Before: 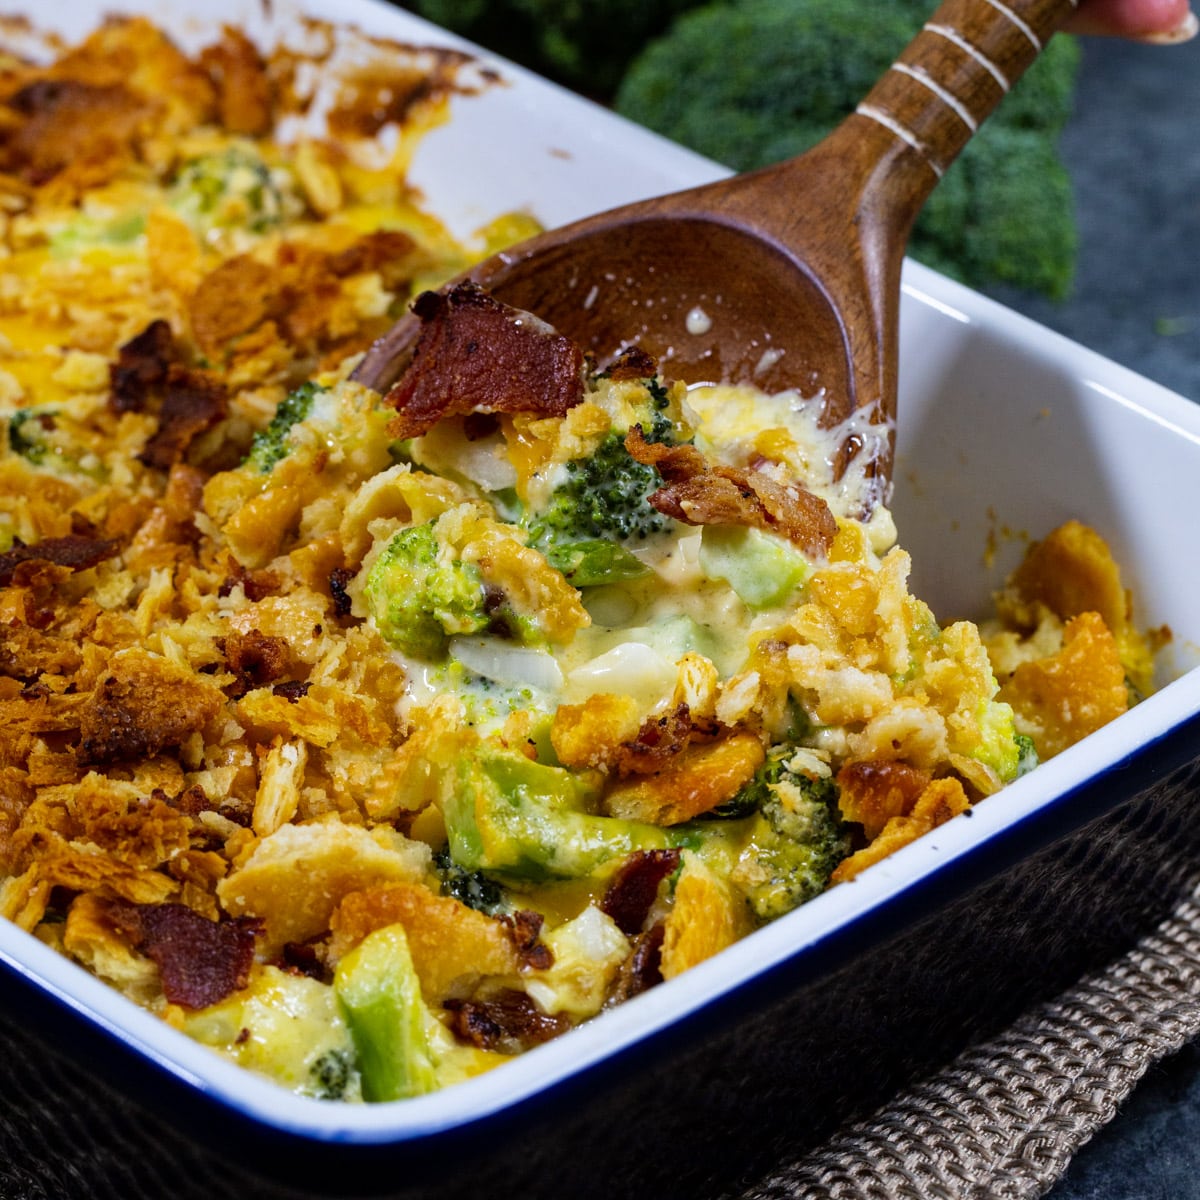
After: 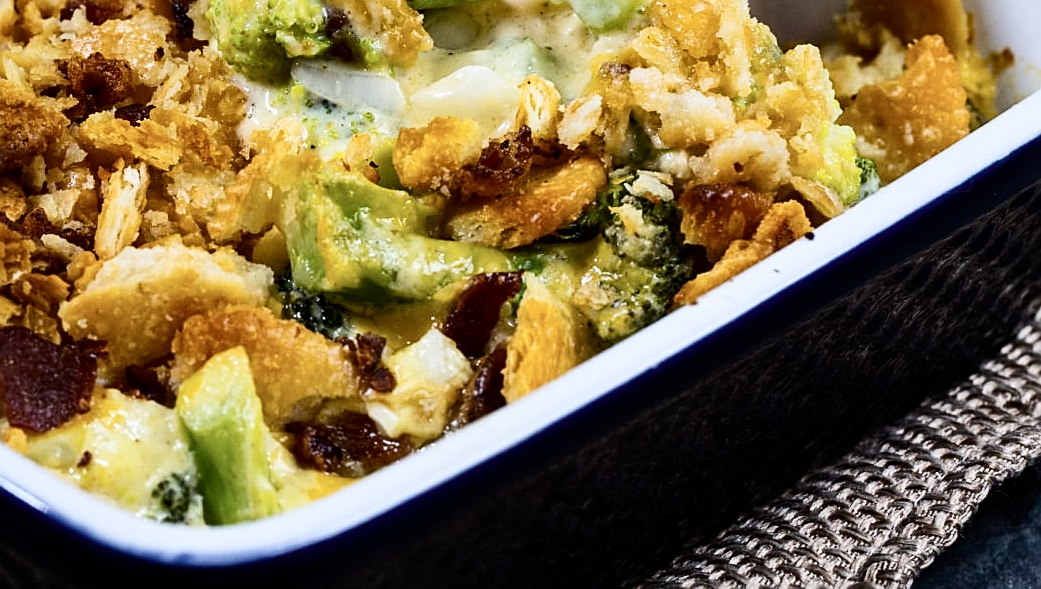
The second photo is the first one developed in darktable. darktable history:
crop and rotate: left 13.248%, top 48.092%, bottom 2.762%
contrast brightness saturation: contrast 0.254, saturation -0.321
sharpen: on, module defaults
shadows and highlights: low approximation 0.01, soften with gaussian
